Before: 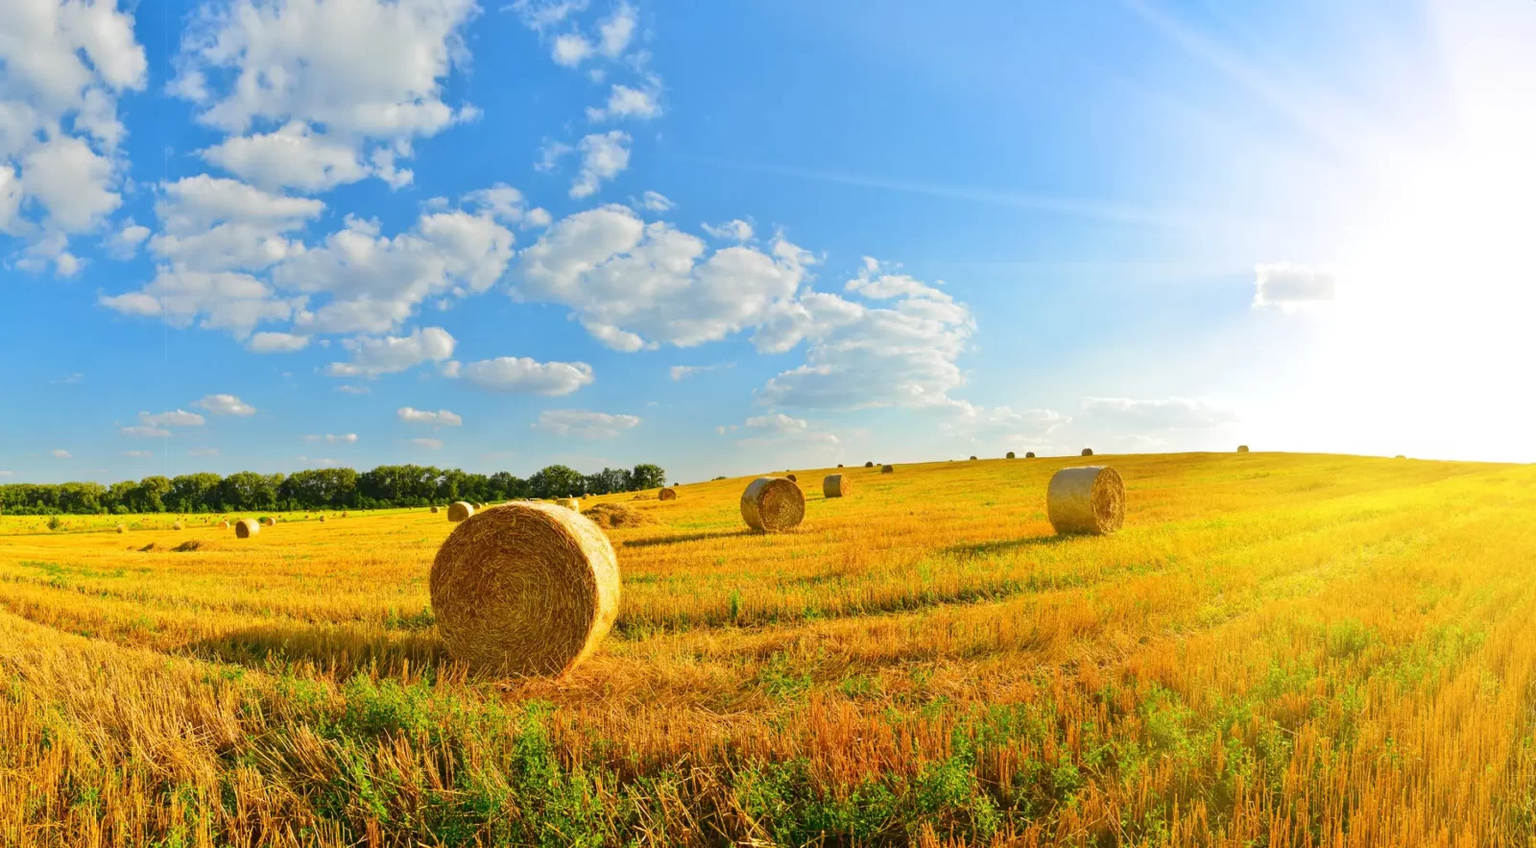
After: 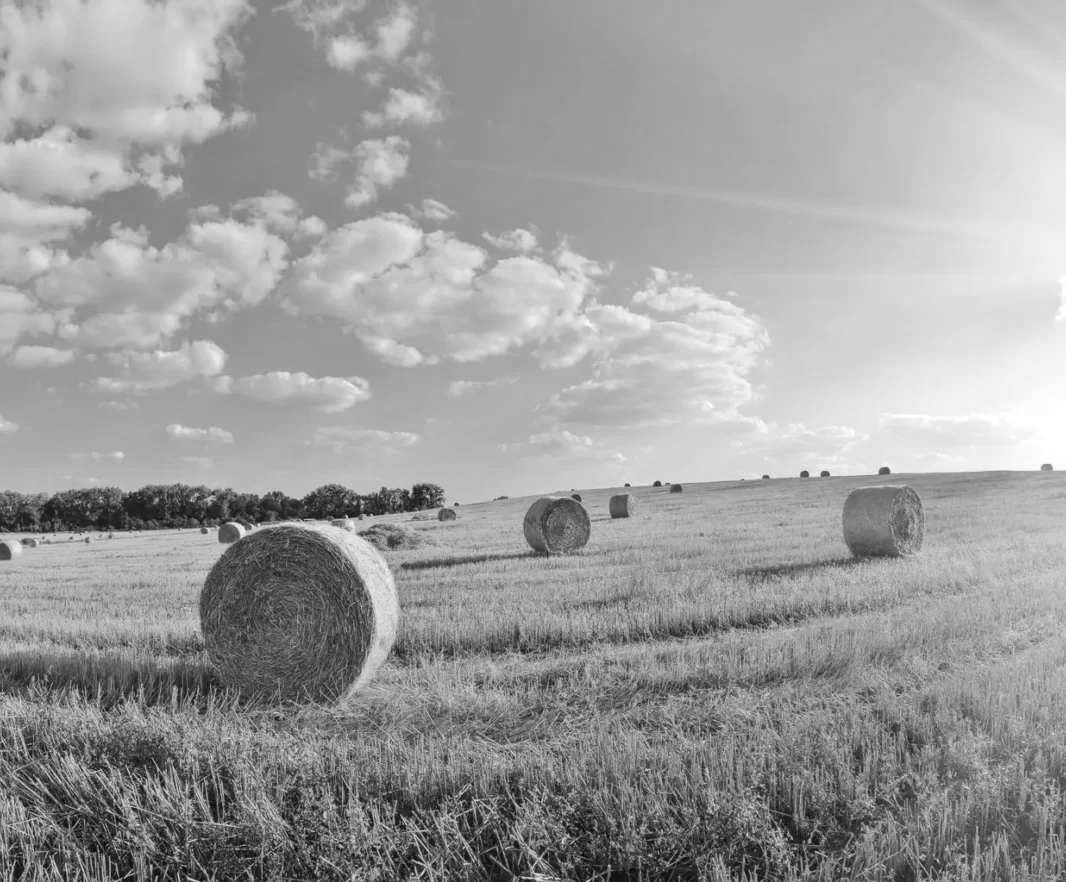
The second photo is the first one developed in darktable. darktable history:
color balance rgb: perceptual saturation grading › global saturation 30%, global vibrance 20%
local contrast: detail 110%
crop and rotate: left 15.546%, right 17.787%
monochrome: on, module defaults
